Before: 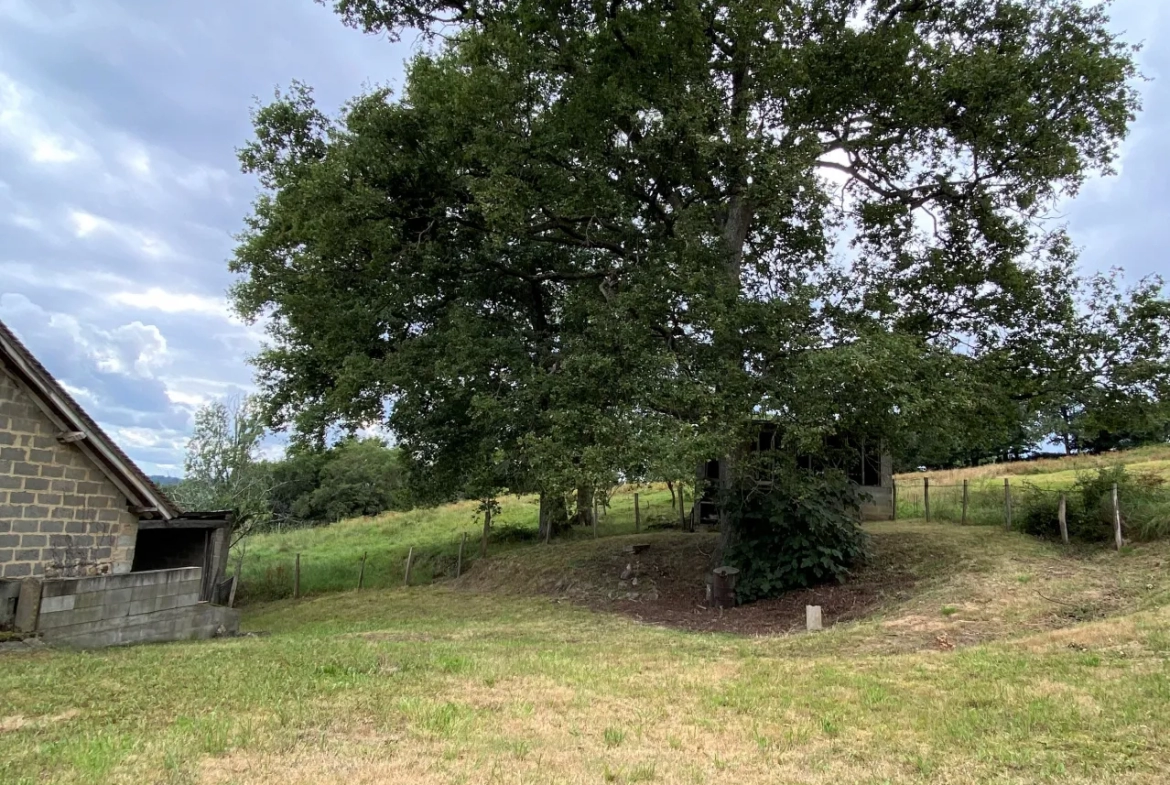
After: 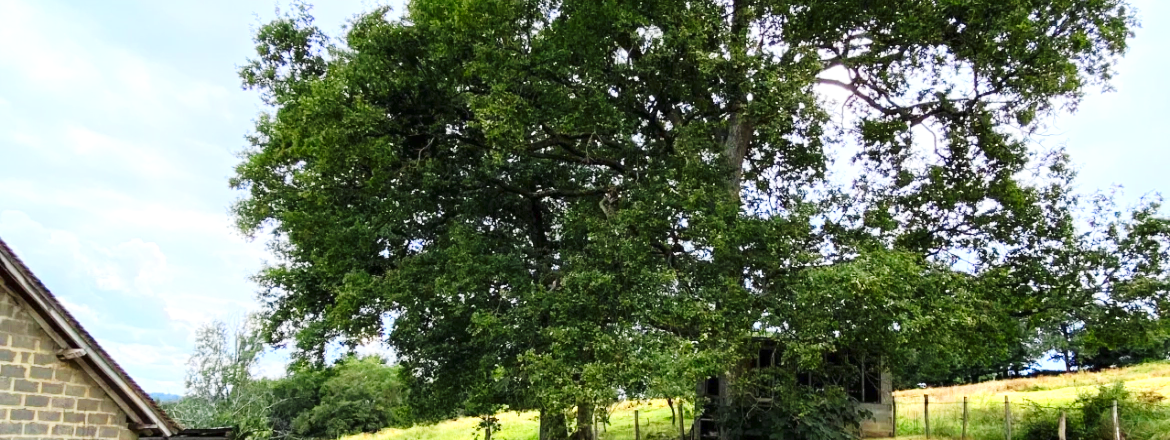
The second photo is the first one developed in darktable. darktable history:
levels: levels [0, 0.43, 0.984]
crop and rotate: top 10.605%, bottom 33.274%
base curve: curves: ch0 [(0, 0) (0.032, 0.025) (0.121, 0.166) (0.206, 0.329) (0.605, 0.79) (1, 1)], preserve colors none
color zones: curves: ch0 [(0, 0.485) (0.178, 0.476) (0.261, 0.623) (0.411, 0.403) (0.708, 0.603) (0.934, 0.412)]; ch1 [(0.003, 0.485) (0.149, 0.496) (0.229, 0.584) (0.326, 0.551) (0.484, 0.262) (0.757, 0.643)]
